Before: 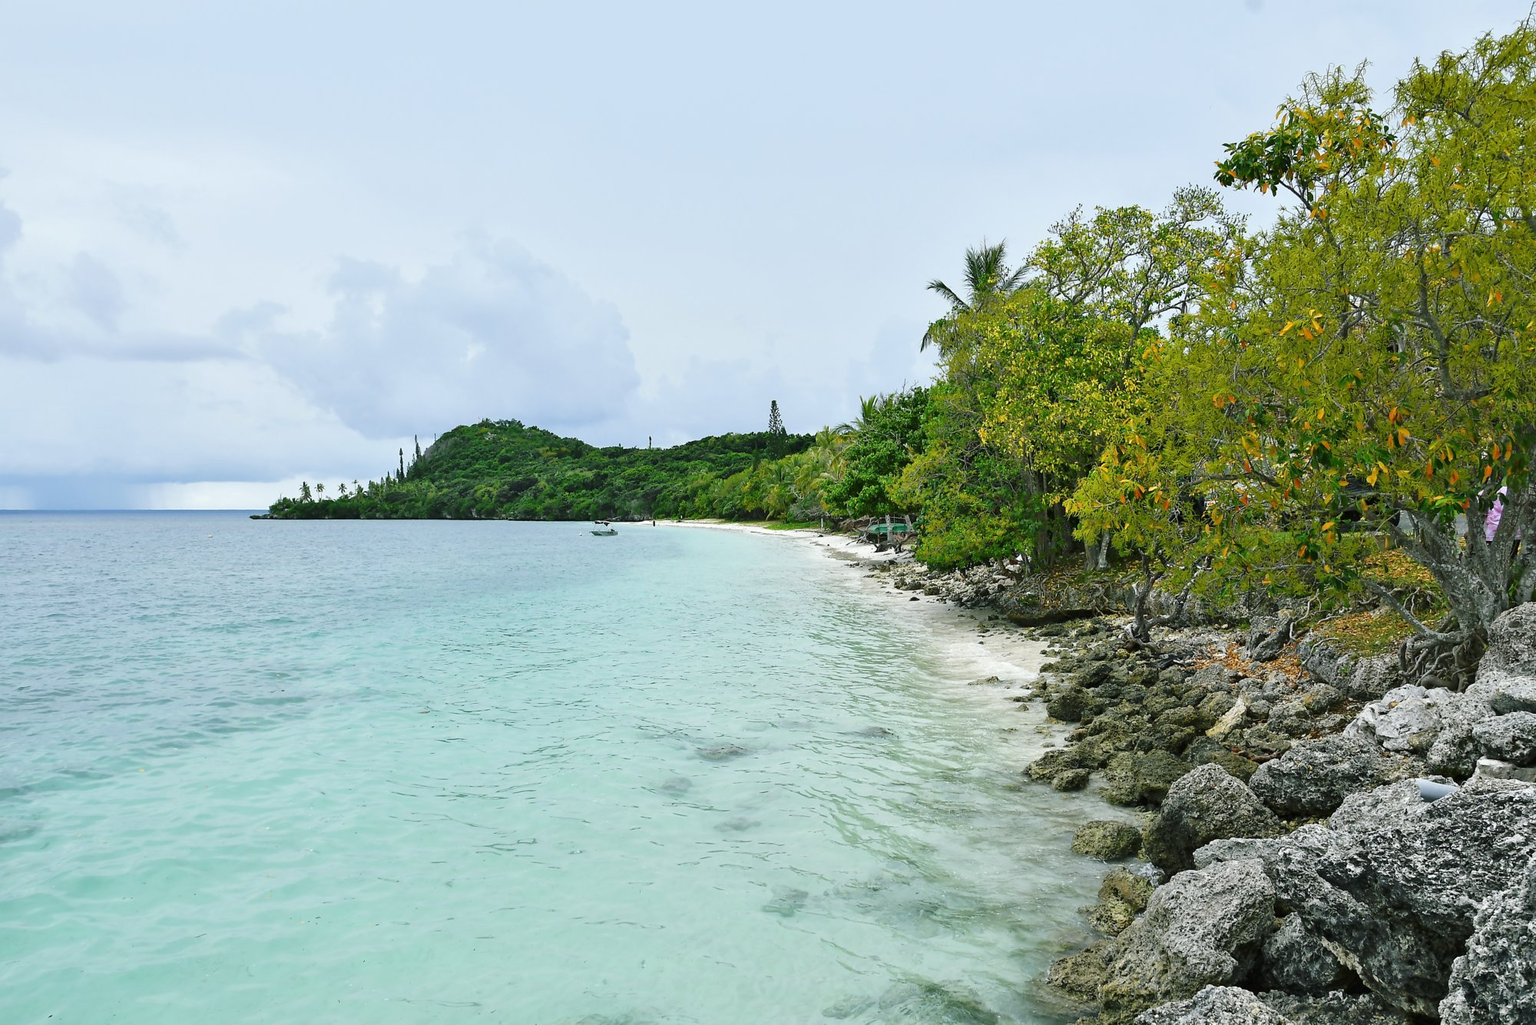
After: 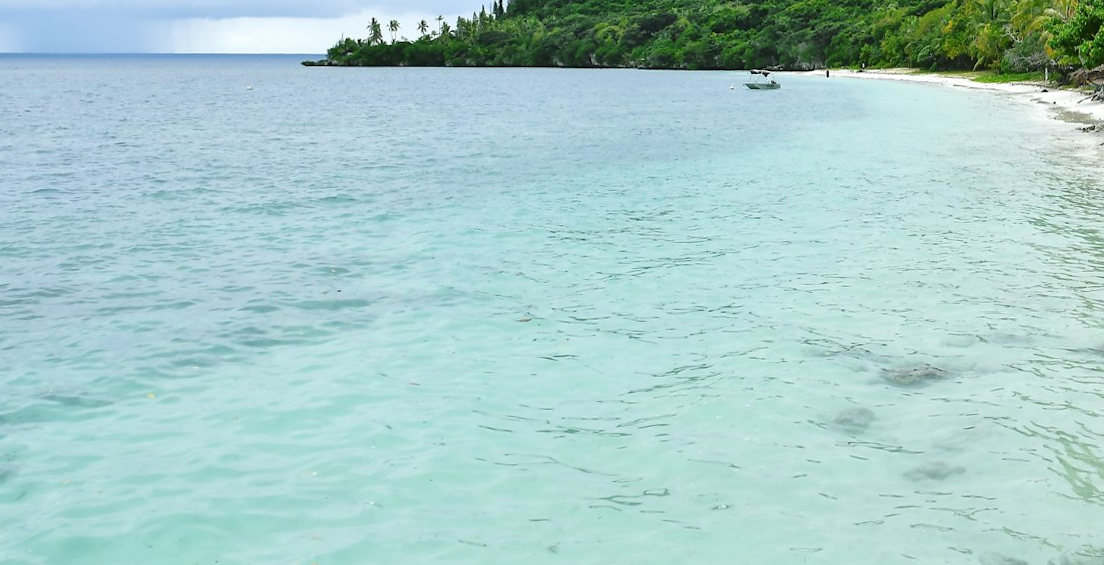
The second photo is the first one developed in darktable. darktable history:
rotate and perspective: rotation 0.226°, lens shift (vertical) -0.042, crop left 0.023, crop right 0.982, crop top 0.006, crop bottom 0.994
exposure: exposure 0.131 EV, compensate highlight preservation false
crop: top 44.483%, right 43.593%, bottom 12.892%
